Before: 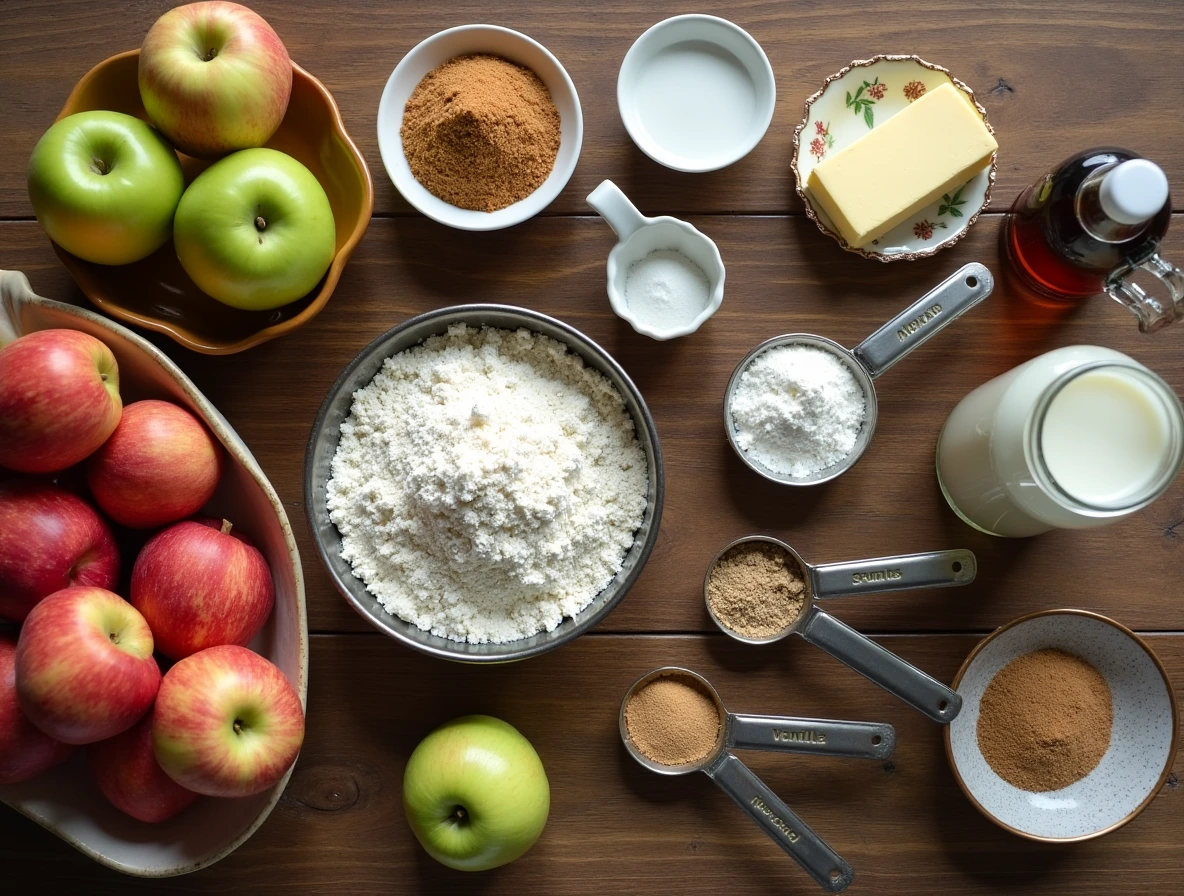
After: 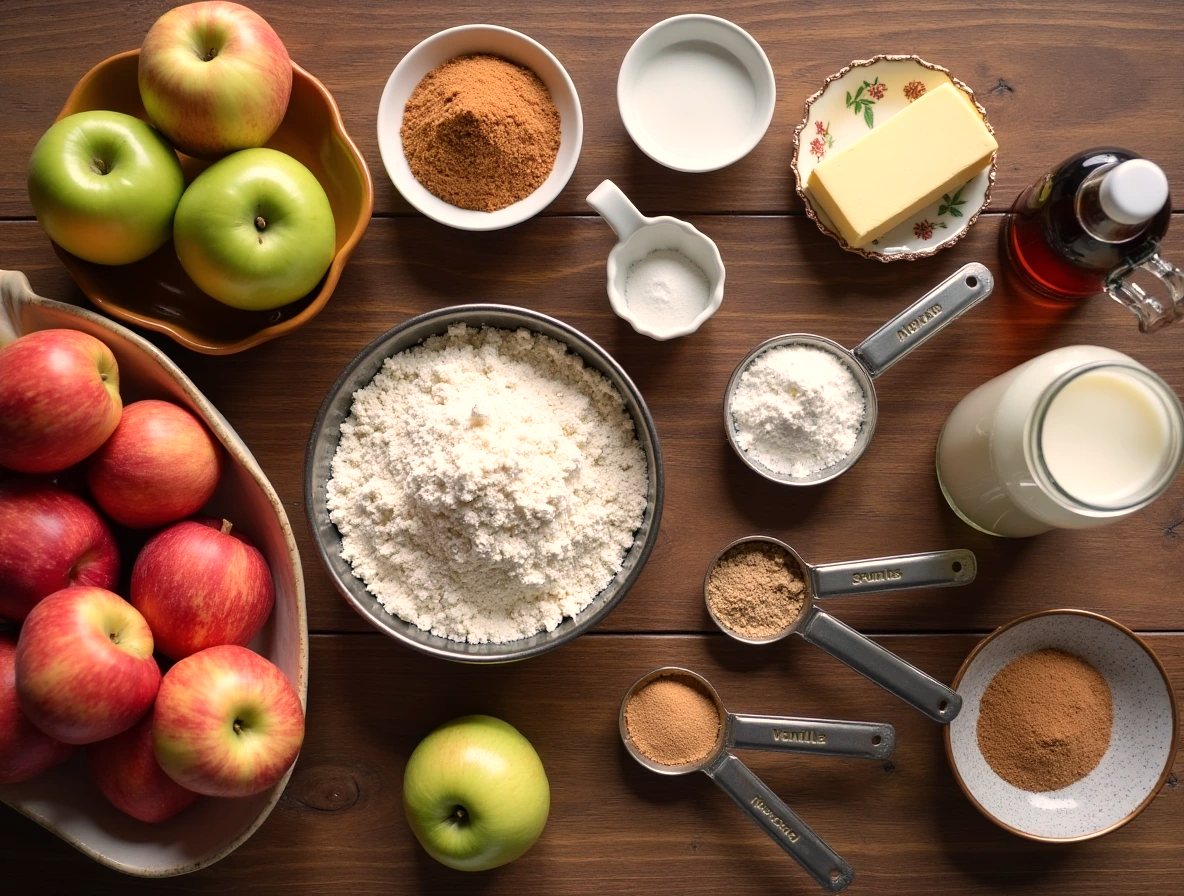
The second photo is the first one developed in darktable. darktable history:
color balance: output saturation 98.5%
white balance: red 1.127, blue 0.943
